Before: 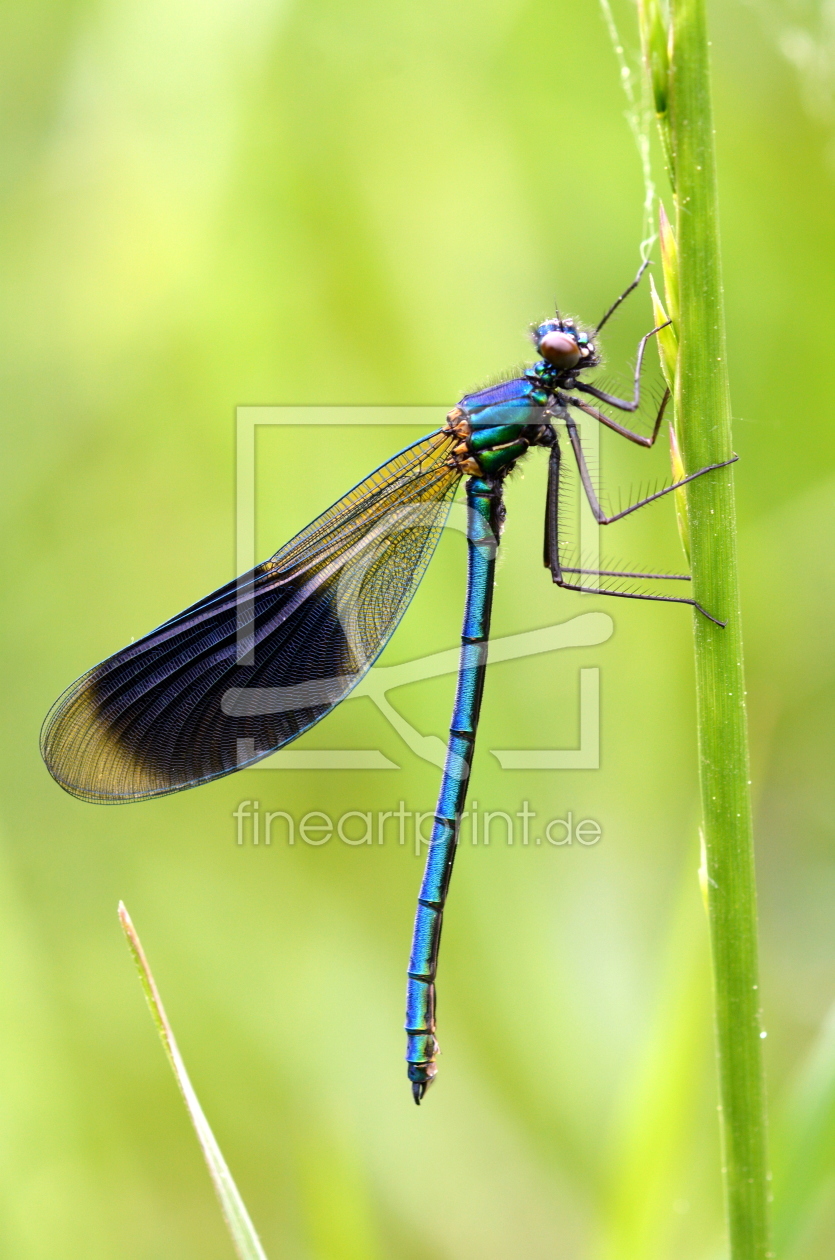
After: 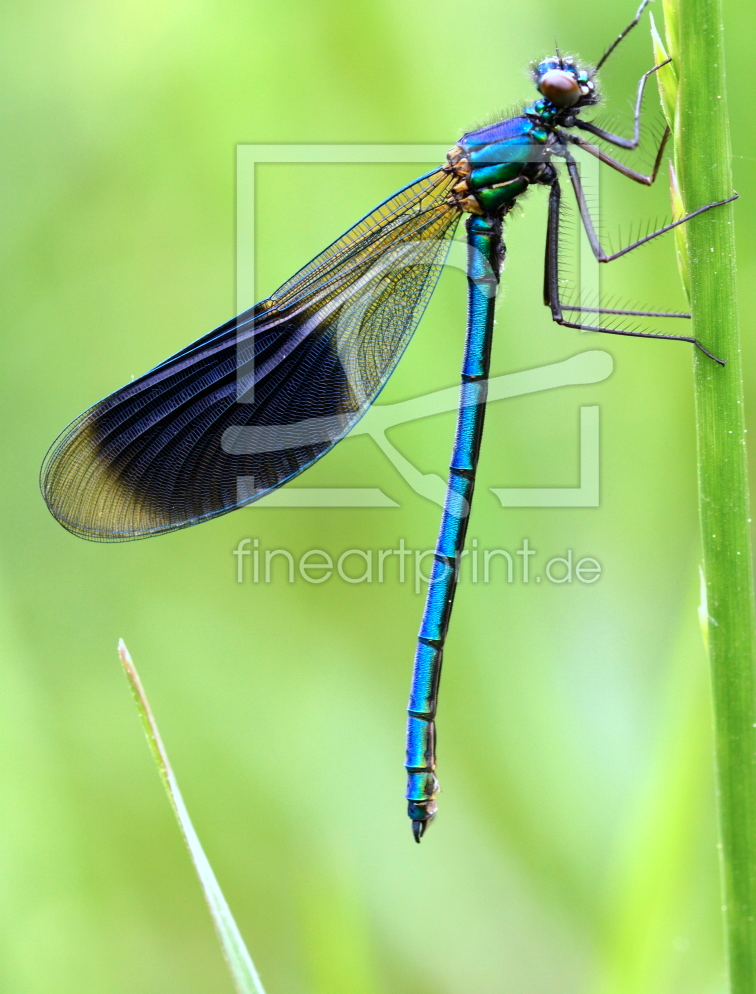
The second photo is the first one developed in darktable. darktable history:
color calibration: illuminant F (fluorescent), F source F9 (Cool White Deluxe 4150 K) – high CRI, x 0.374, y 0.373, temperature 4152.03 K
crop: top 20.796%, right 9.42%, bottom 0.29%
